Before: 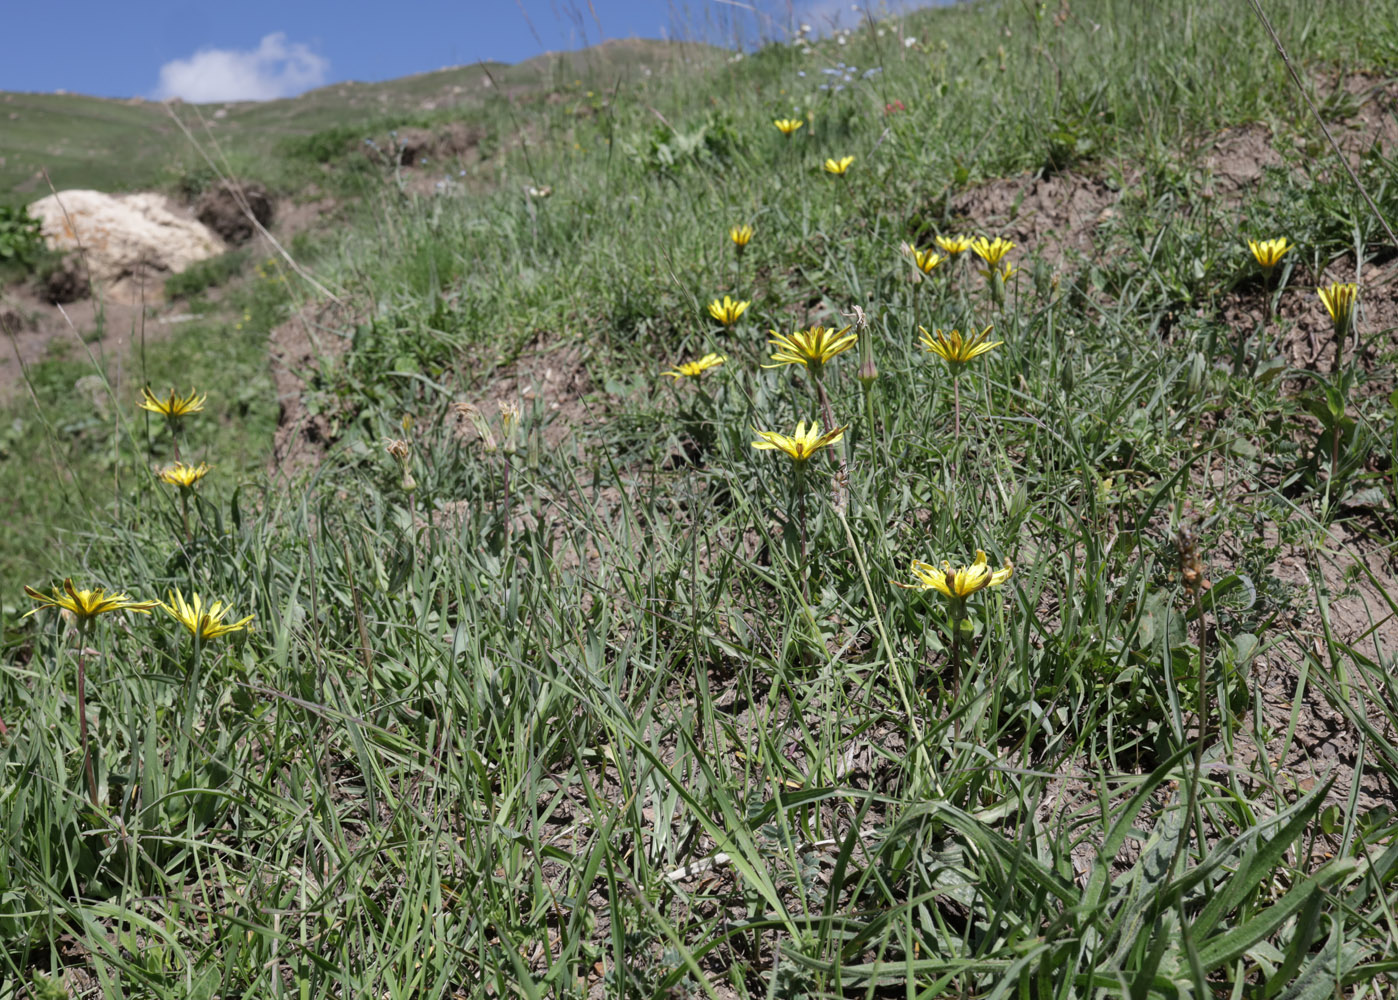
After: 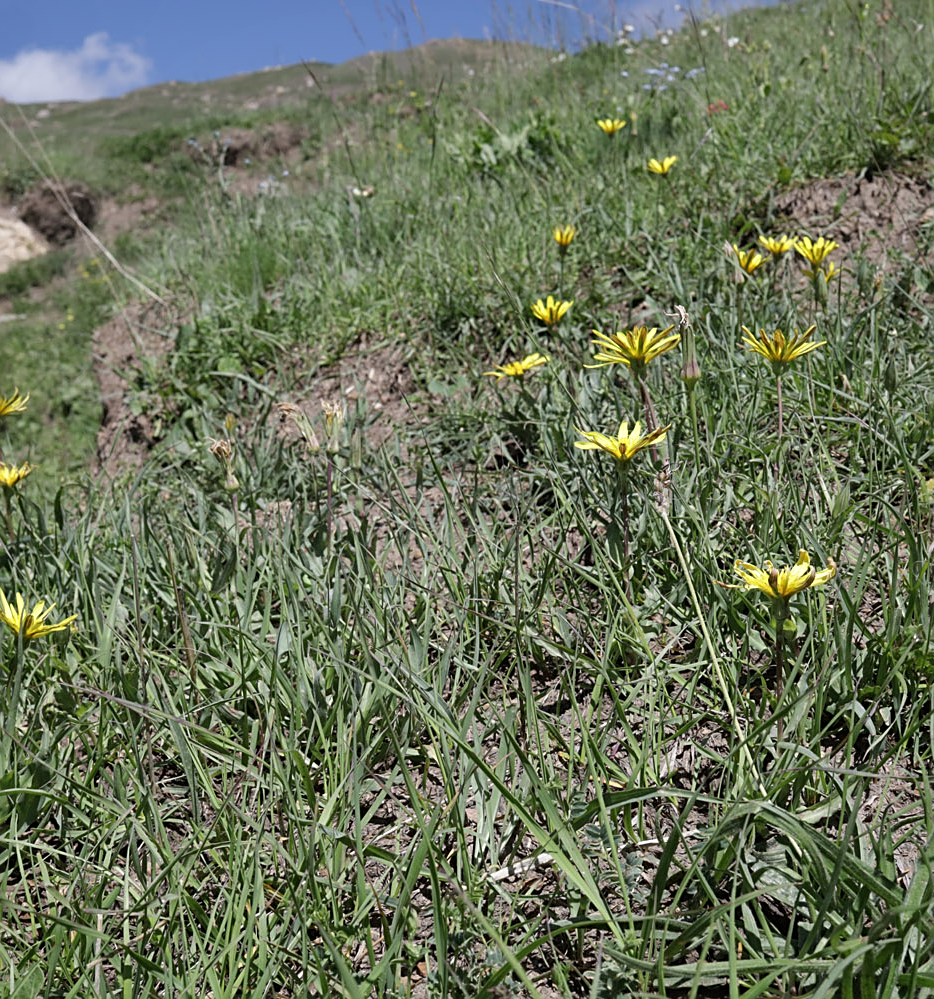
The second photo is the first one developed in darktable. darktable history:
crop and rotate: left 12.674%, right 20.51%
shadows and highlights: shadows 20.79, highlights -81.48, soften with gaussian
sharpen: on, module defaults
